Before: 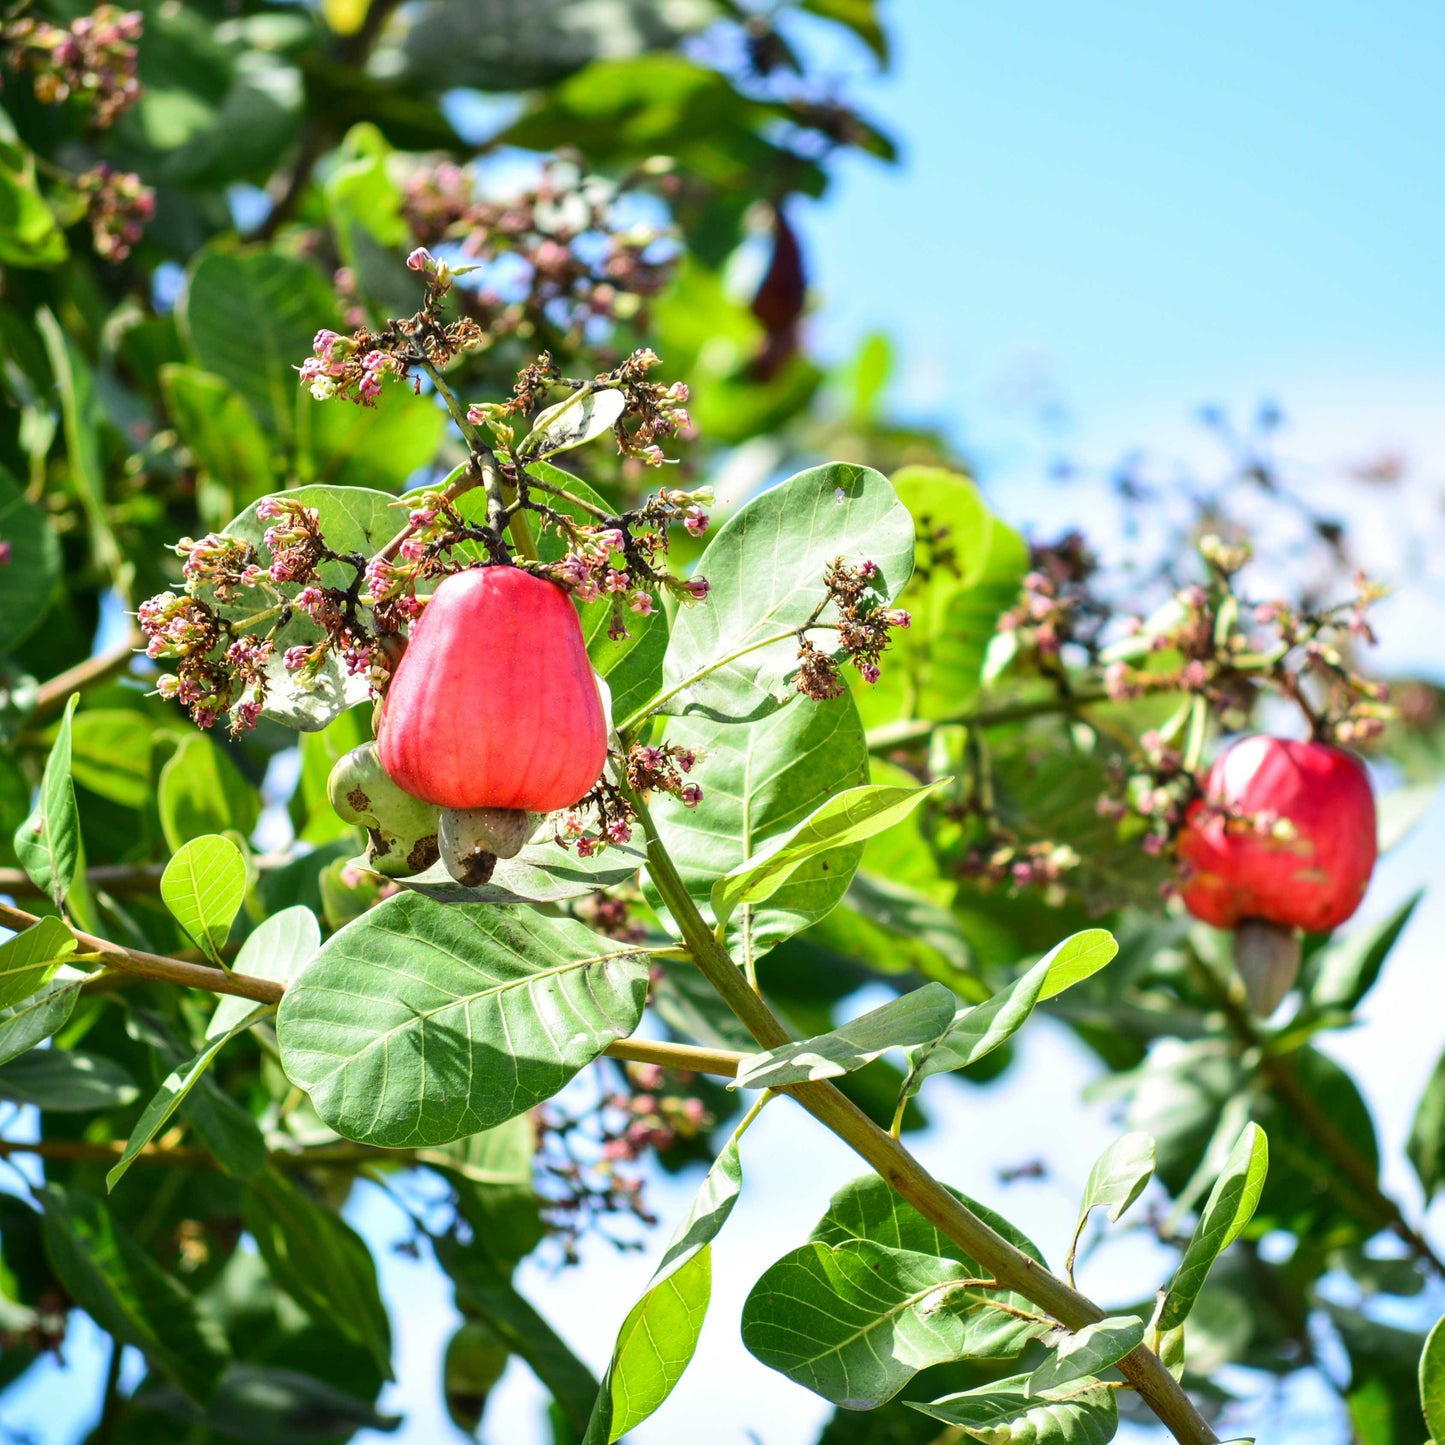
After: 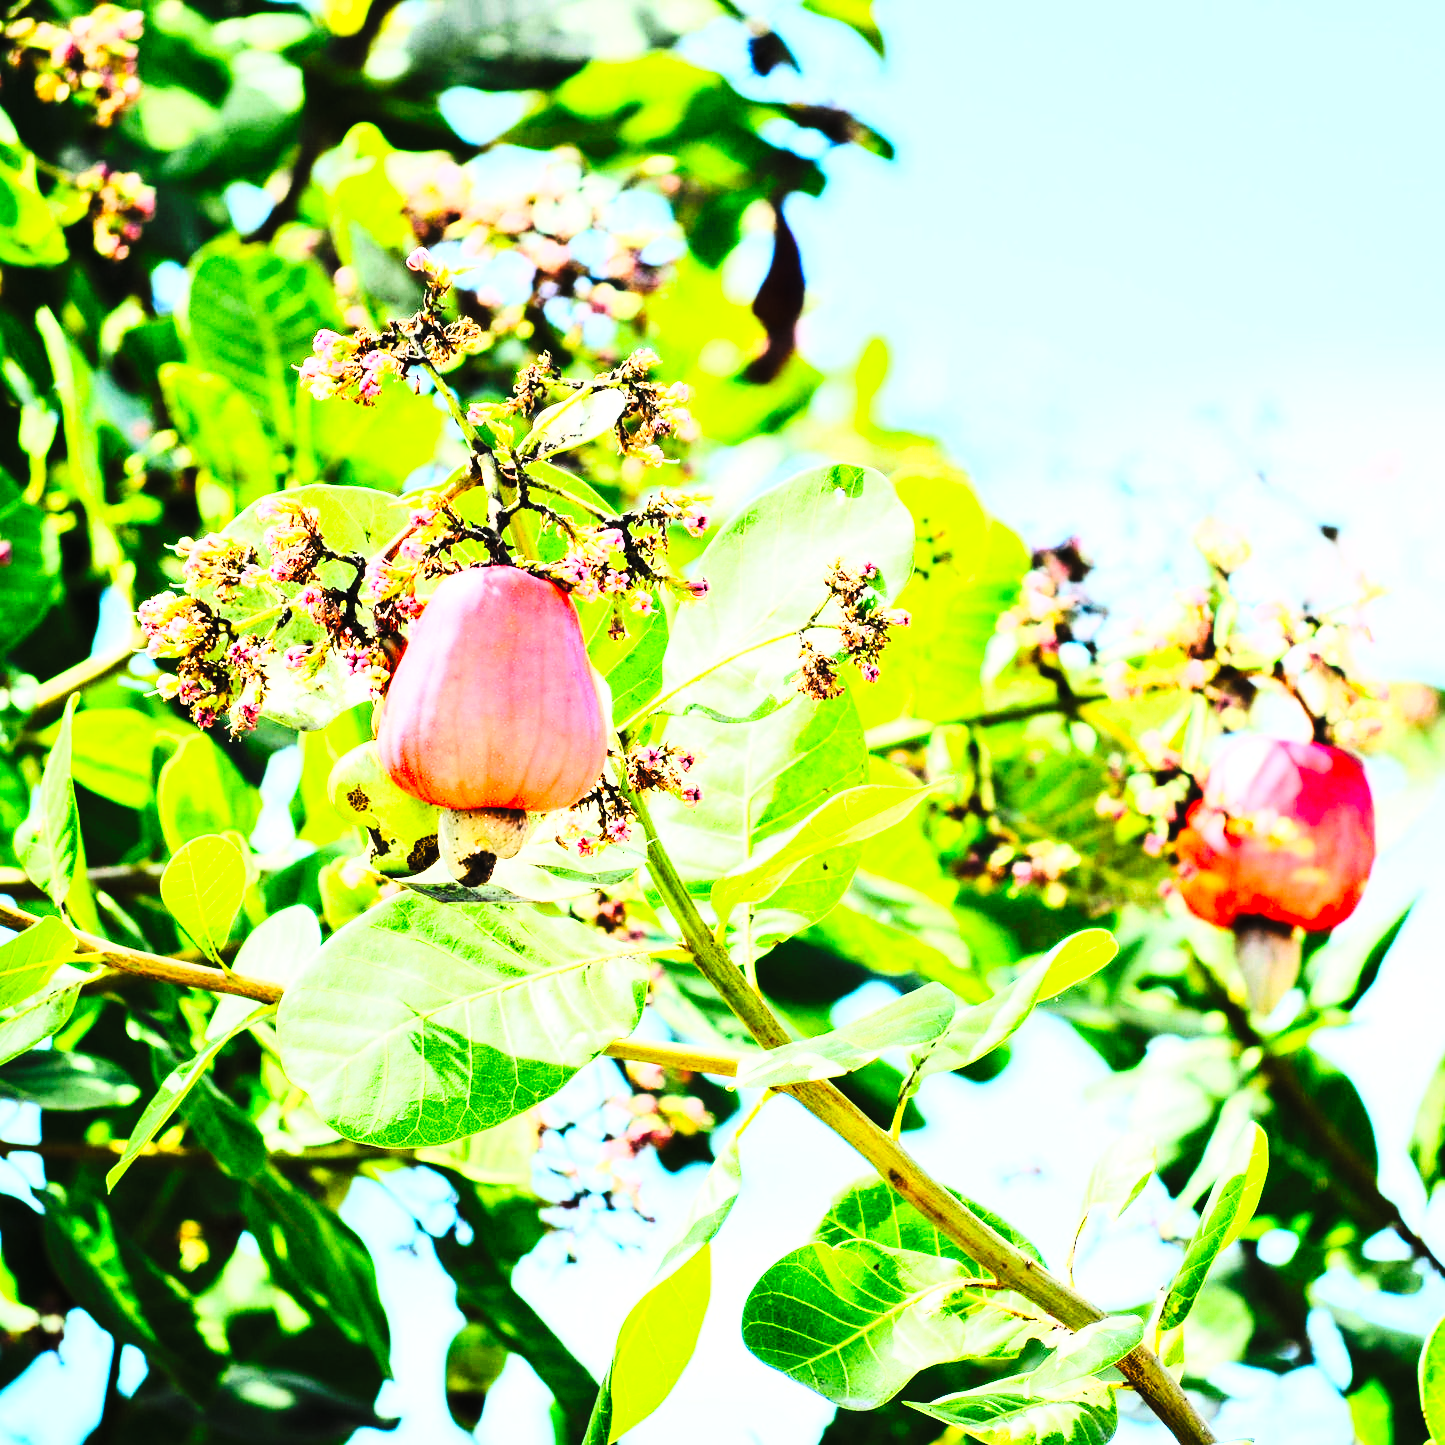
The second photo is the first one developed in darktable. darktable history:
base curve: curves: ch0 [(0, 0) (0.036, 0.025) (0.121, 0.166) (0.206, 0.329) (0.605, 0.79) (1, 1)], preserve colors none
contrast brightness saturation: contrast 0.24, brightness 0.26, saturation 0.39
rgb curve: curves: ch0 [(0, 0) (0.21, 0.15) (0.24, 0.21) (0.5, 0.75) (0.75, 0.96) (0.89, 0.99) (1, 1)]; ch1 [(0, 0.02) (0.21, 0.13) (0.25, 0.2) (0.5, 0.67) (0.75, 0.9) (0.89, 0.97) (1, 1)]; ch2 [(0, 0.02) (0.21, 0.13) (0.25, 0.2) (0.5, 0.67) (0.75, 0.9) (0.89, 0.97) (1, 1)], compensate middle gray true
